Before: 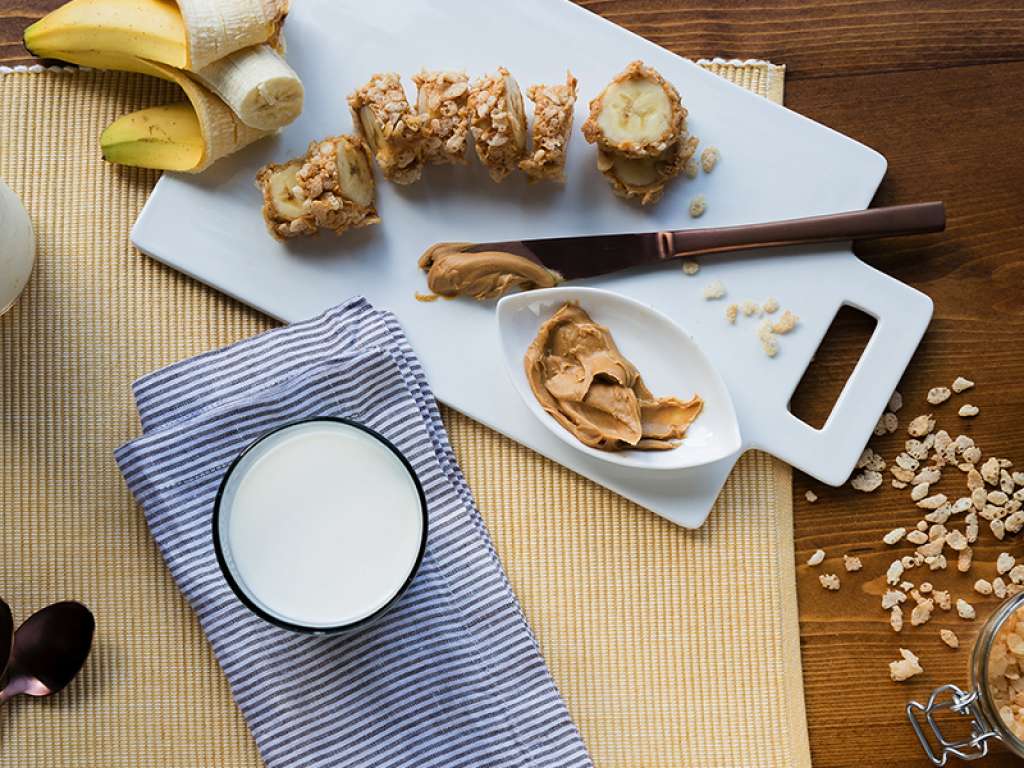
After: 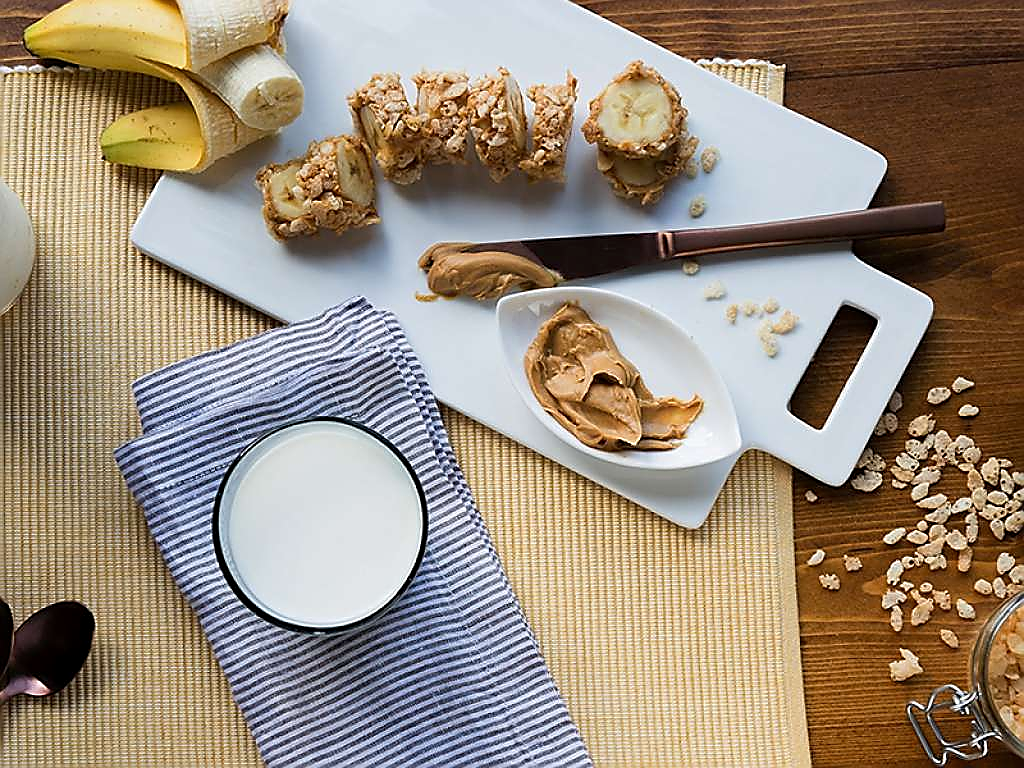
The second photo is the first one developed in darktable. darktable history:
exposure: black level correction 0.001, compensate highlight preservation false
sharpen: radius 1.406, amount 1.264, threshold 0.73
